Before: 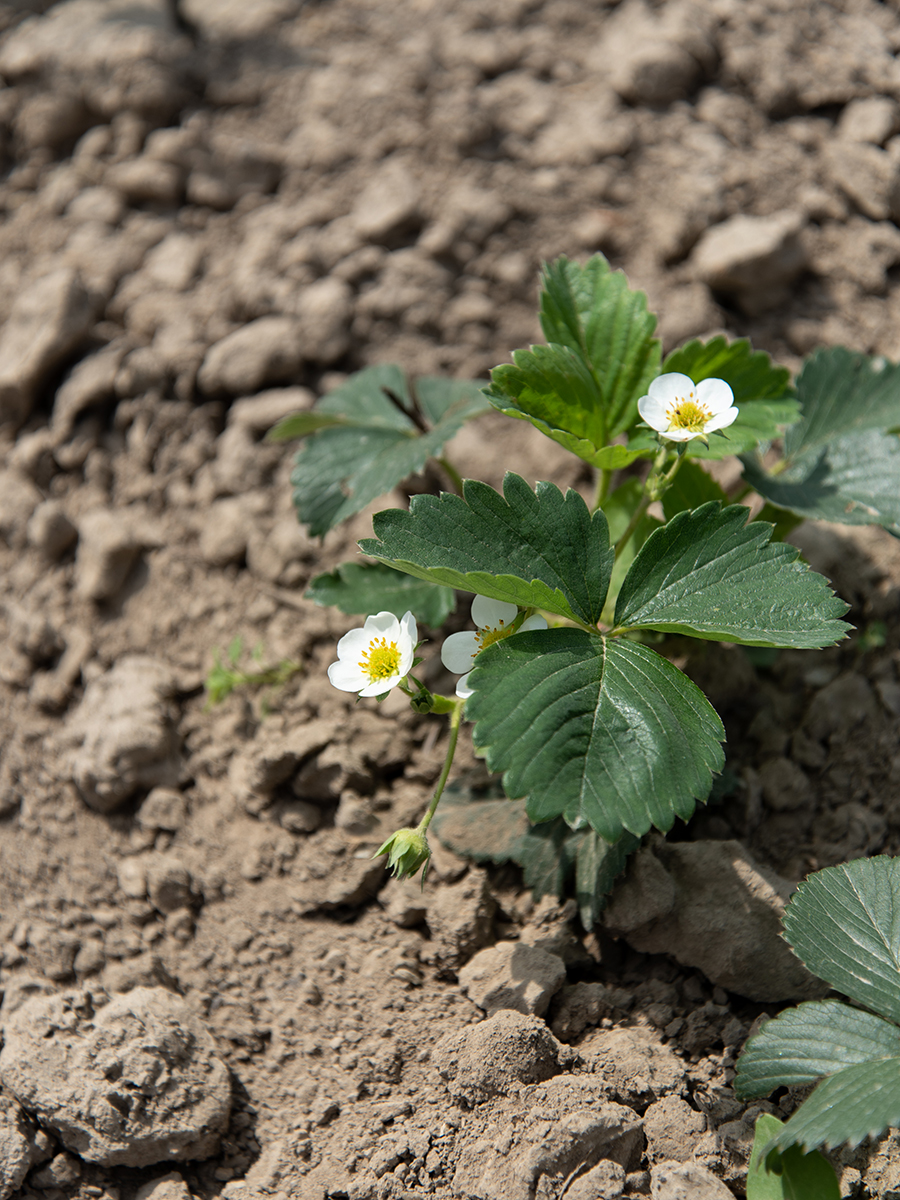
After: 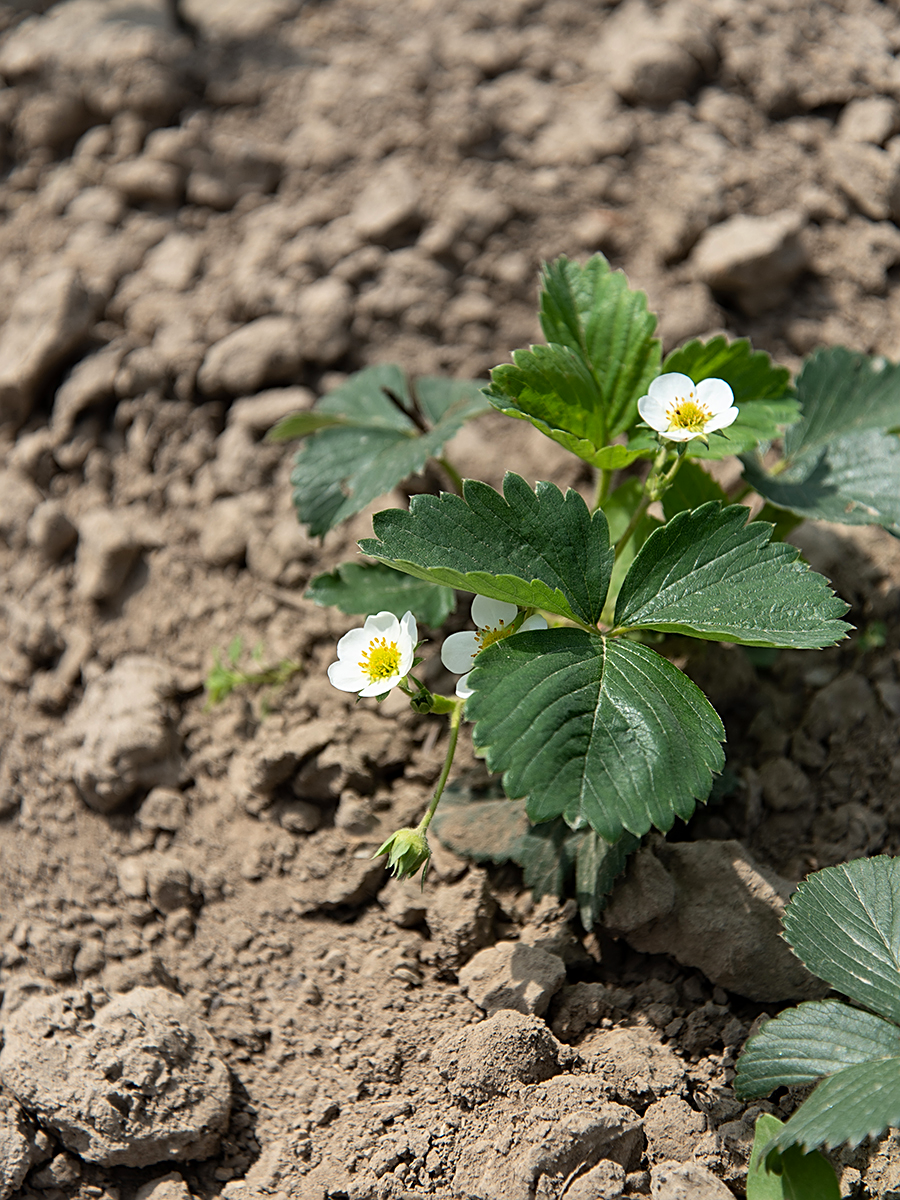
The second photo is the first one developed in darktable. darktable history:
contrast brightness saturation: contrast 0.099, brightness 0.03, saturation 0.085
sharpen: on, module defaults
